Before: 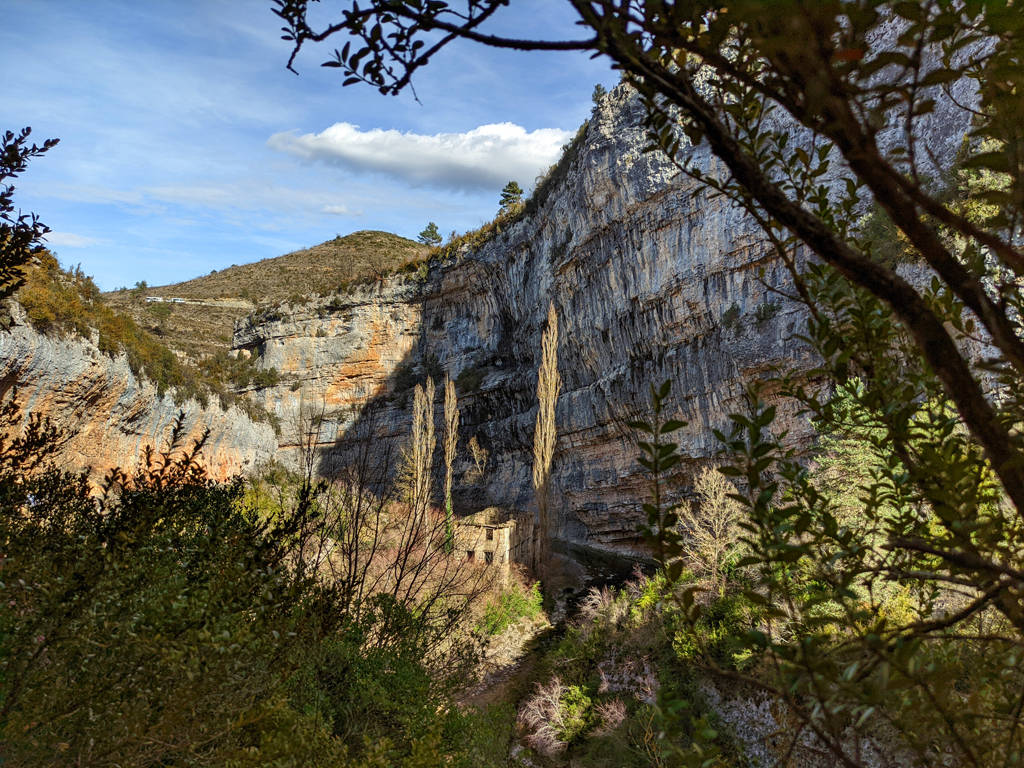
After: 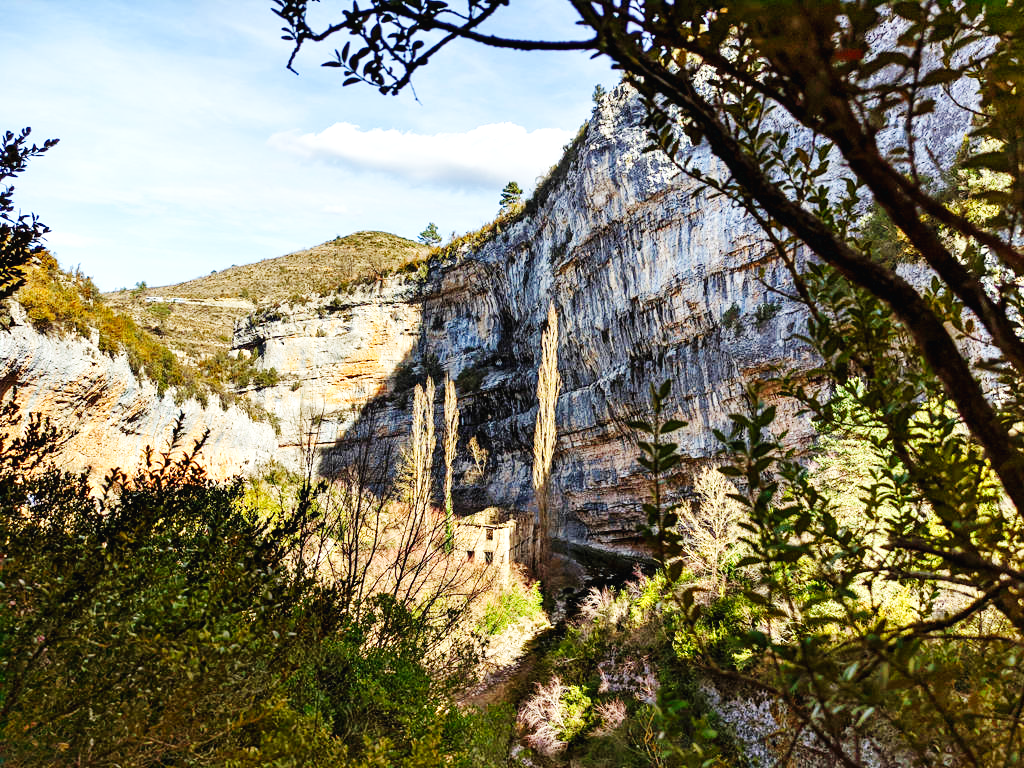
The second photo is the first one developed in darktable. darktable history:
base curve: curves: ch0 [(0, 0.003) (0.001, 0.002) (0.006, 0.004) (0.02, 0.022) (0.048, 0.086) (0.094, 0.234) (0.162, 0.431) (0.258, 0.629) (0.385, 0.8) (0.548, 0.918) (0.751, 0.988) (1, 1)], preserve colors none
shadows and highlights: shadows 12.99, white point adjustment 1.13, highlights -1.07, soften with gaussian
